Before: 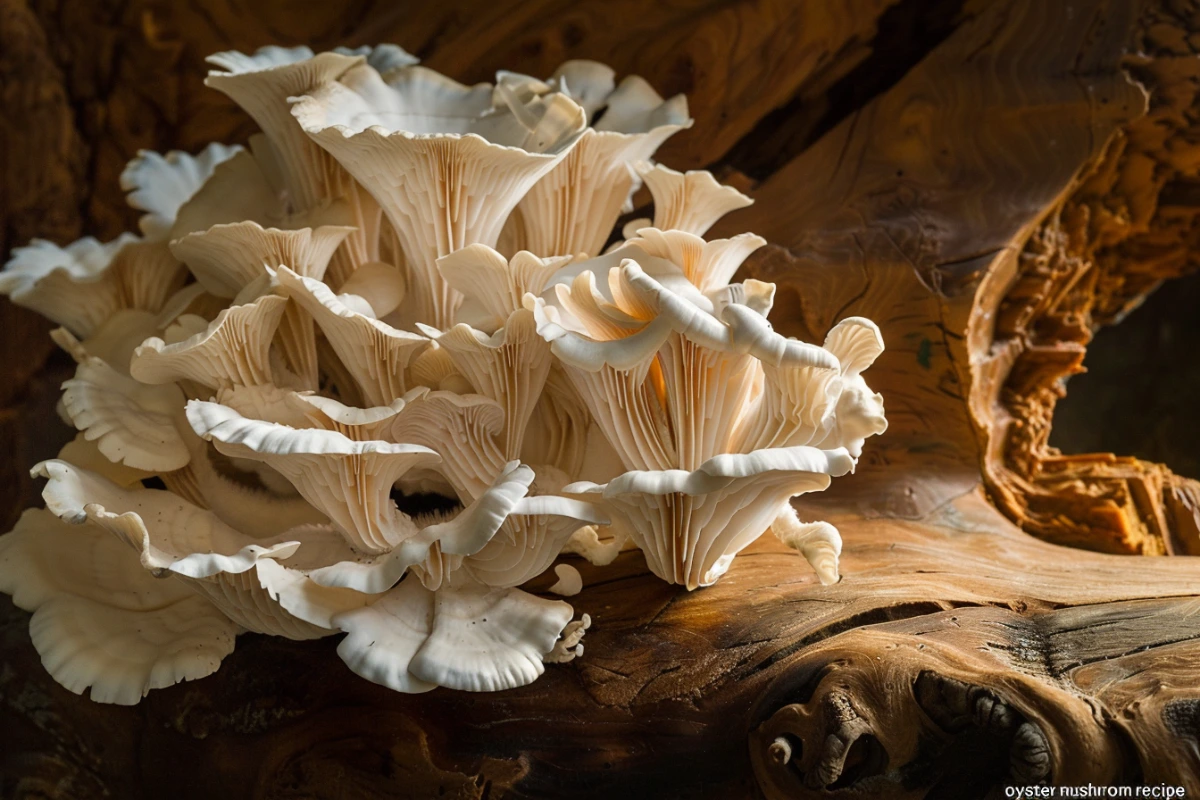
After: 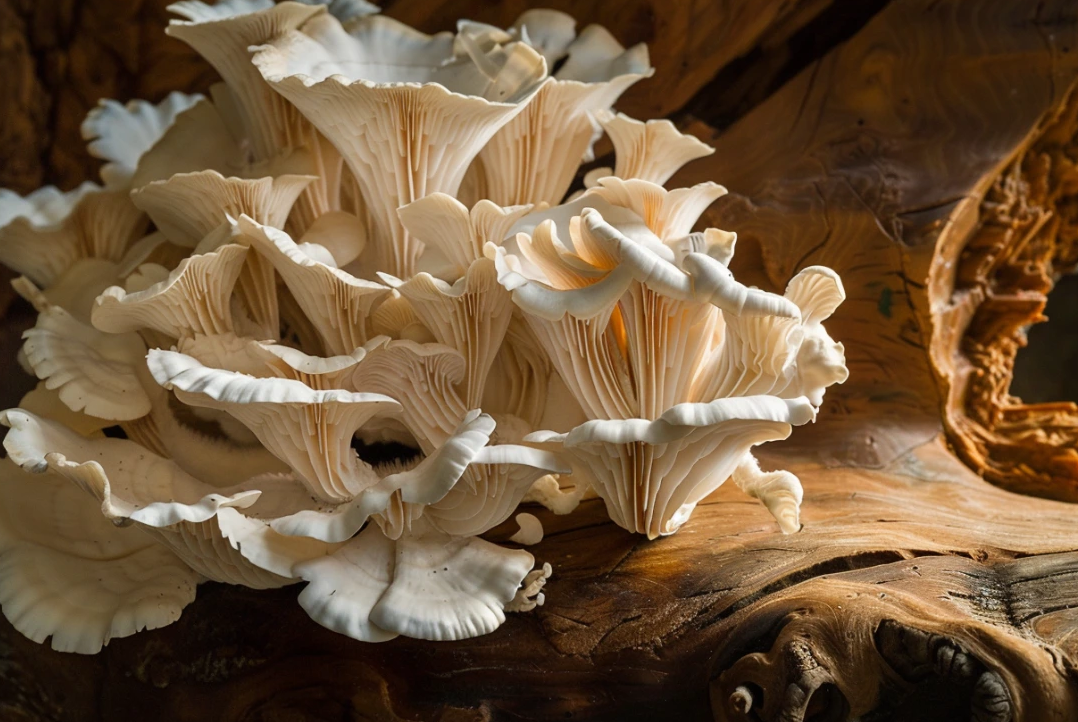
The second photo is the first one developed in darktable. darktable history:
crop: left 3.305%, top 6.468%, right 6.827%, bottom 3.249%
